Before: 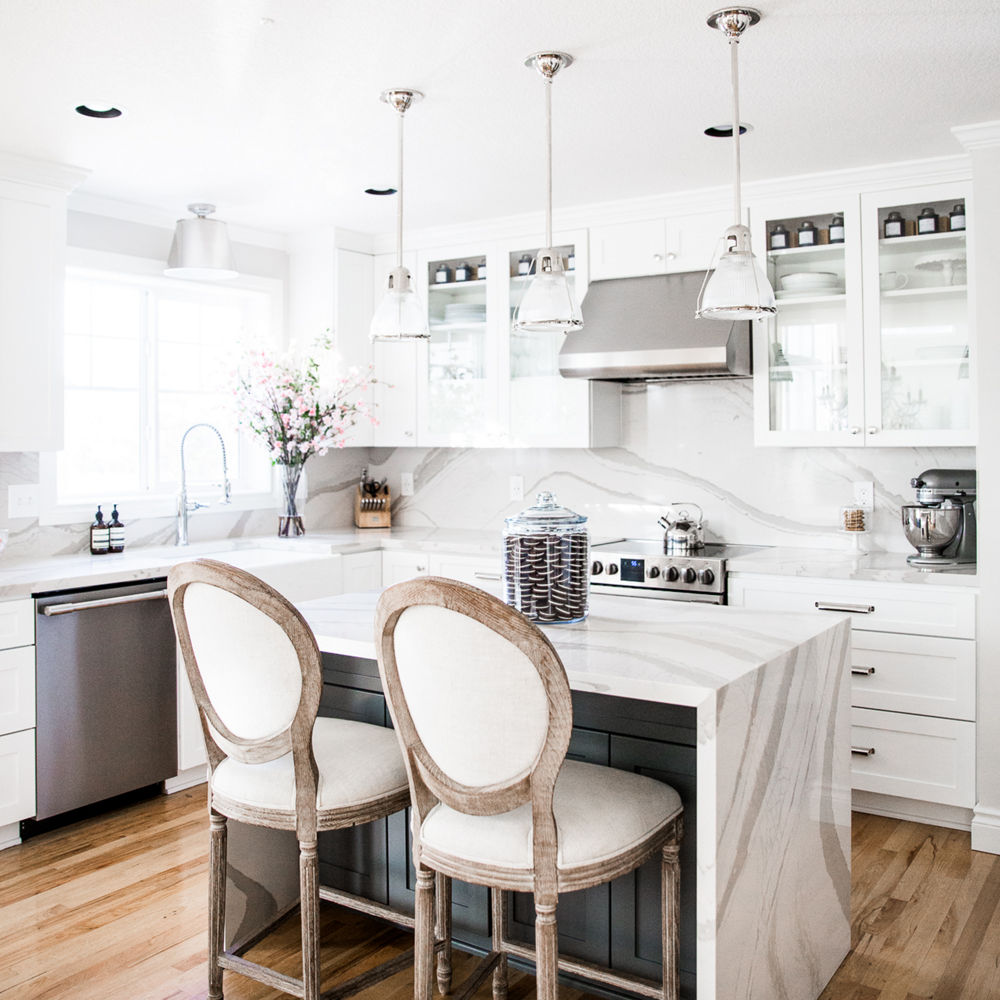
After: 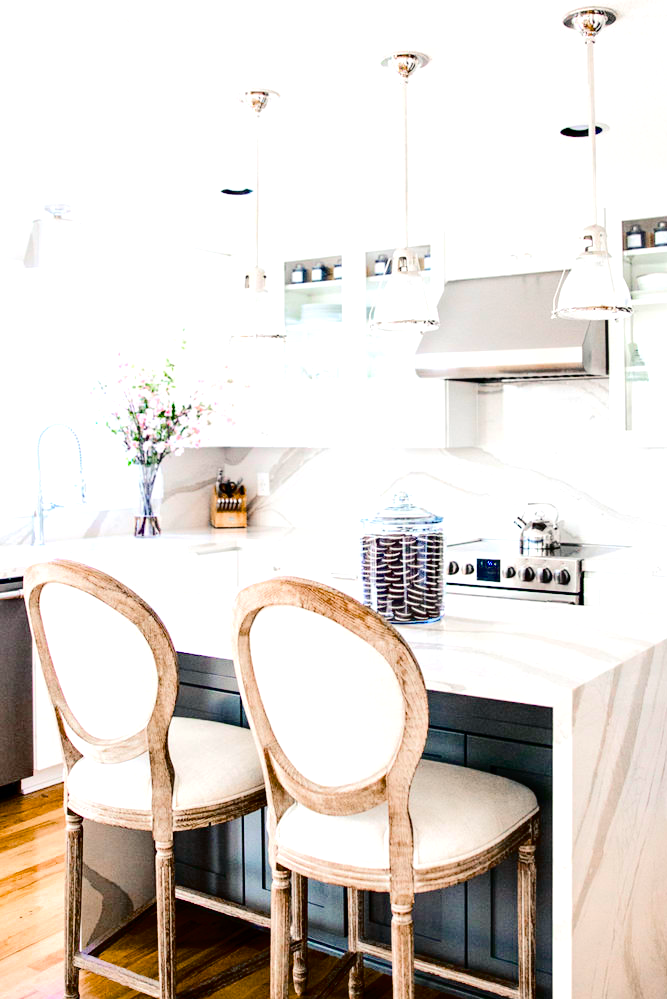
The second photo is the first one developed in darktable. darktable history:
crop and rotate: left 14.475%, right 18.815%
color balance rgb: shadows lift › chroma 4.294%, shadows lift › hue 253.57°, linear chroma grading › global chroma 4.929%, perceptual saturation grading › global saturation 36.632%, perceptual saturation grading › shadows 35.558%, global vibrance 16.445%, saturation formula JzAzBz (2021)
tone curve: curves: ch0 [(0, 0) (0.003, 0.002) (0.011, 0.006) (0.025, 0.012) (0.044, 0.021) (0.069, 0.027) (0.1, 0.035) (0.136, 0.06) (0.177, 0.108) (0.224, 0.173) (0.277, 0.26) (0.335, 0.353) (0.399, 0.453) (0.468, 0.555) (0.543, 0.641) (0.623, 0.724) (0.709, 0.792) (0.801, 0.857) (0.898, 0.918) (1, 1)], color space Lab, independent channels, preserve colors none
exposure: exposure 0.479 EV, compensate highlight preservation false
